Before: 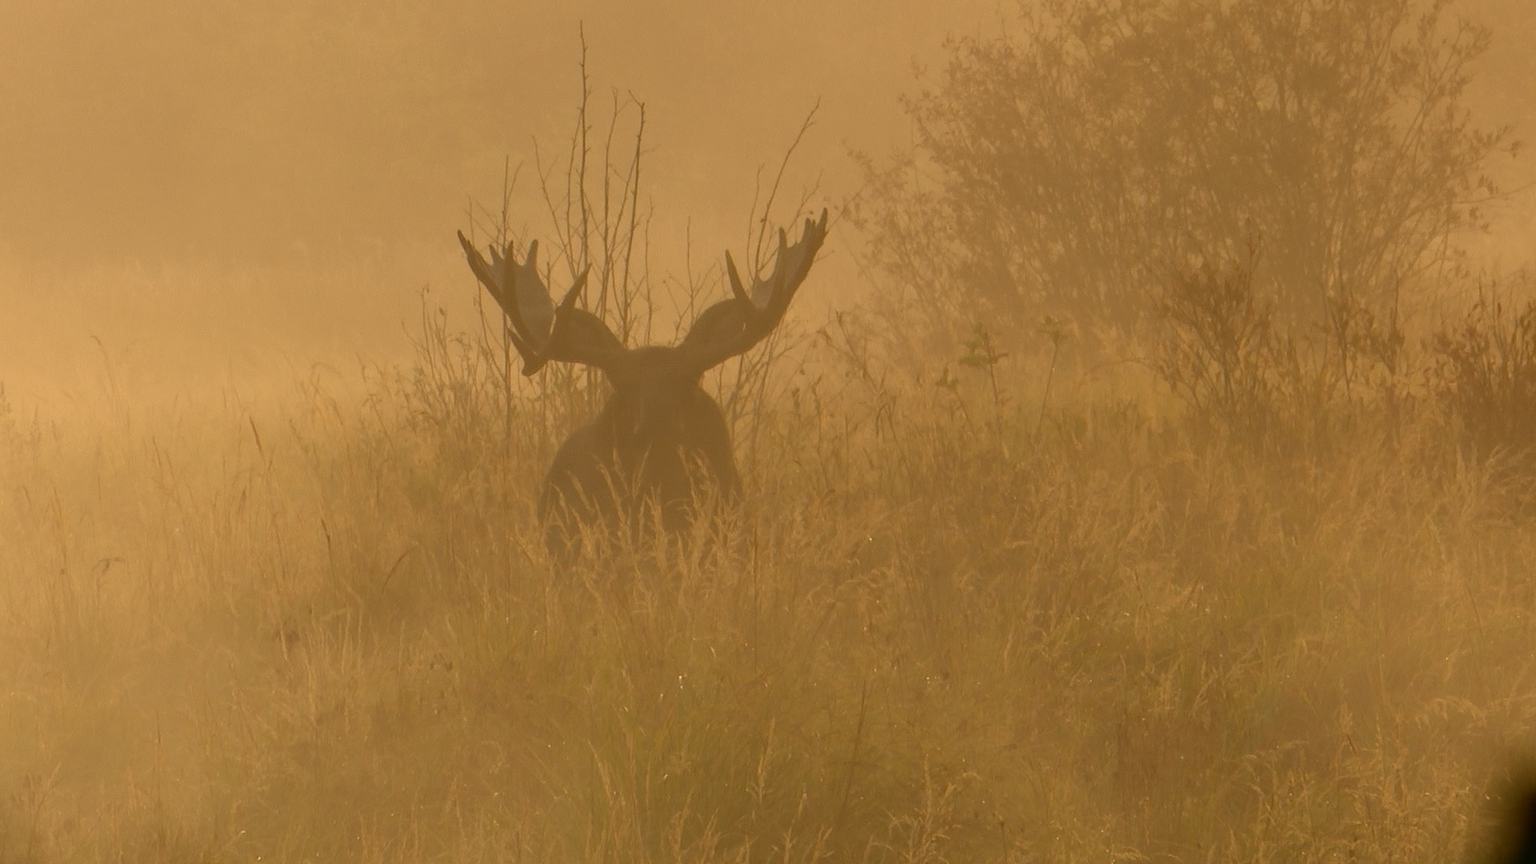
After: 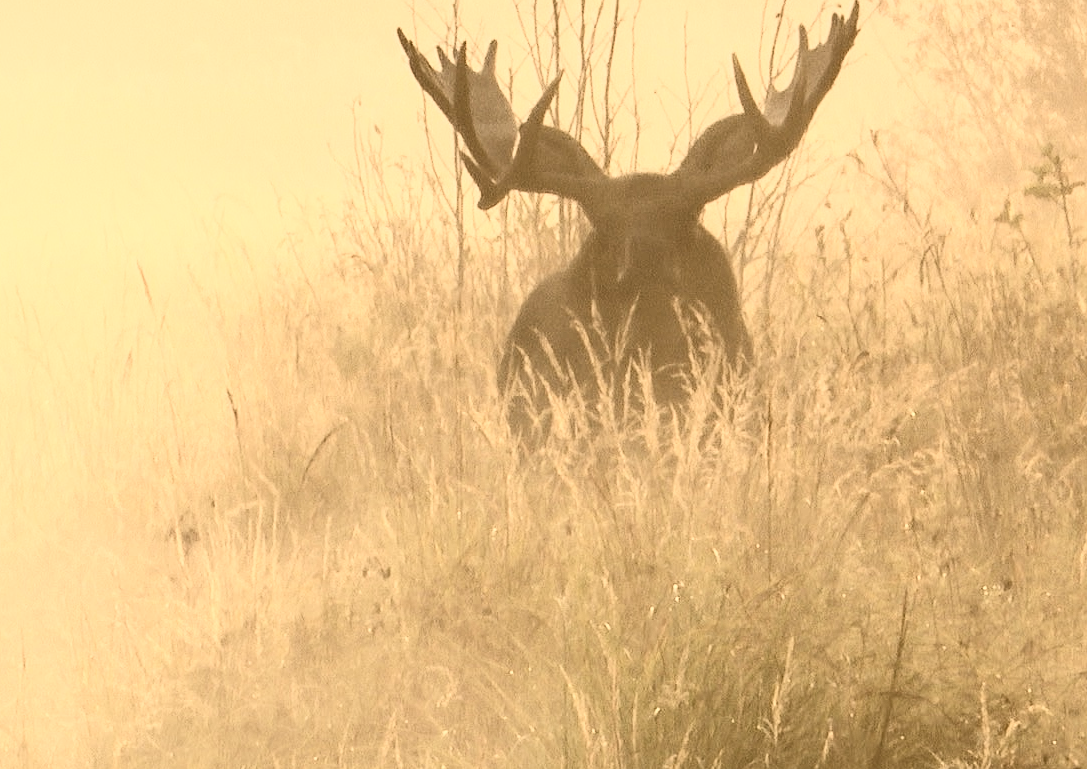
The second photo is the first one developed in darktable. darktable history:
crop: left 9.116%, top 24.134%, right 34.251%, bottom 4.594%
contrast brightness saturation: contrast 0.937, brightness 0.2
shadows and highlights: shadows -10.34, white point adjustment 1.48, highlights 11.99
